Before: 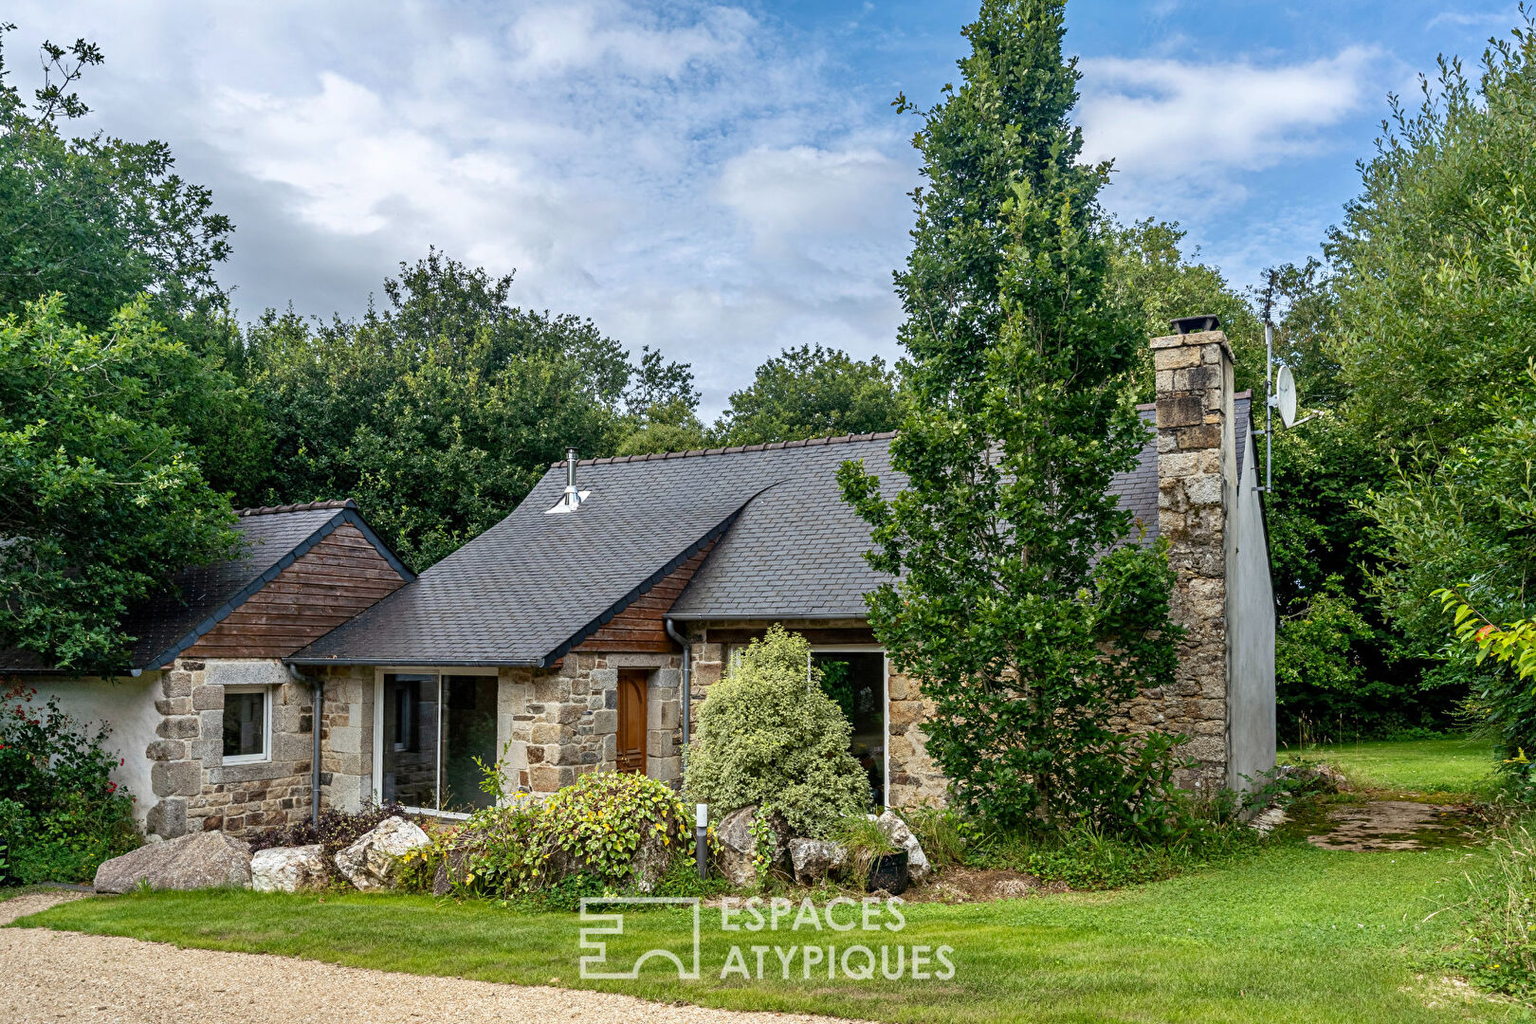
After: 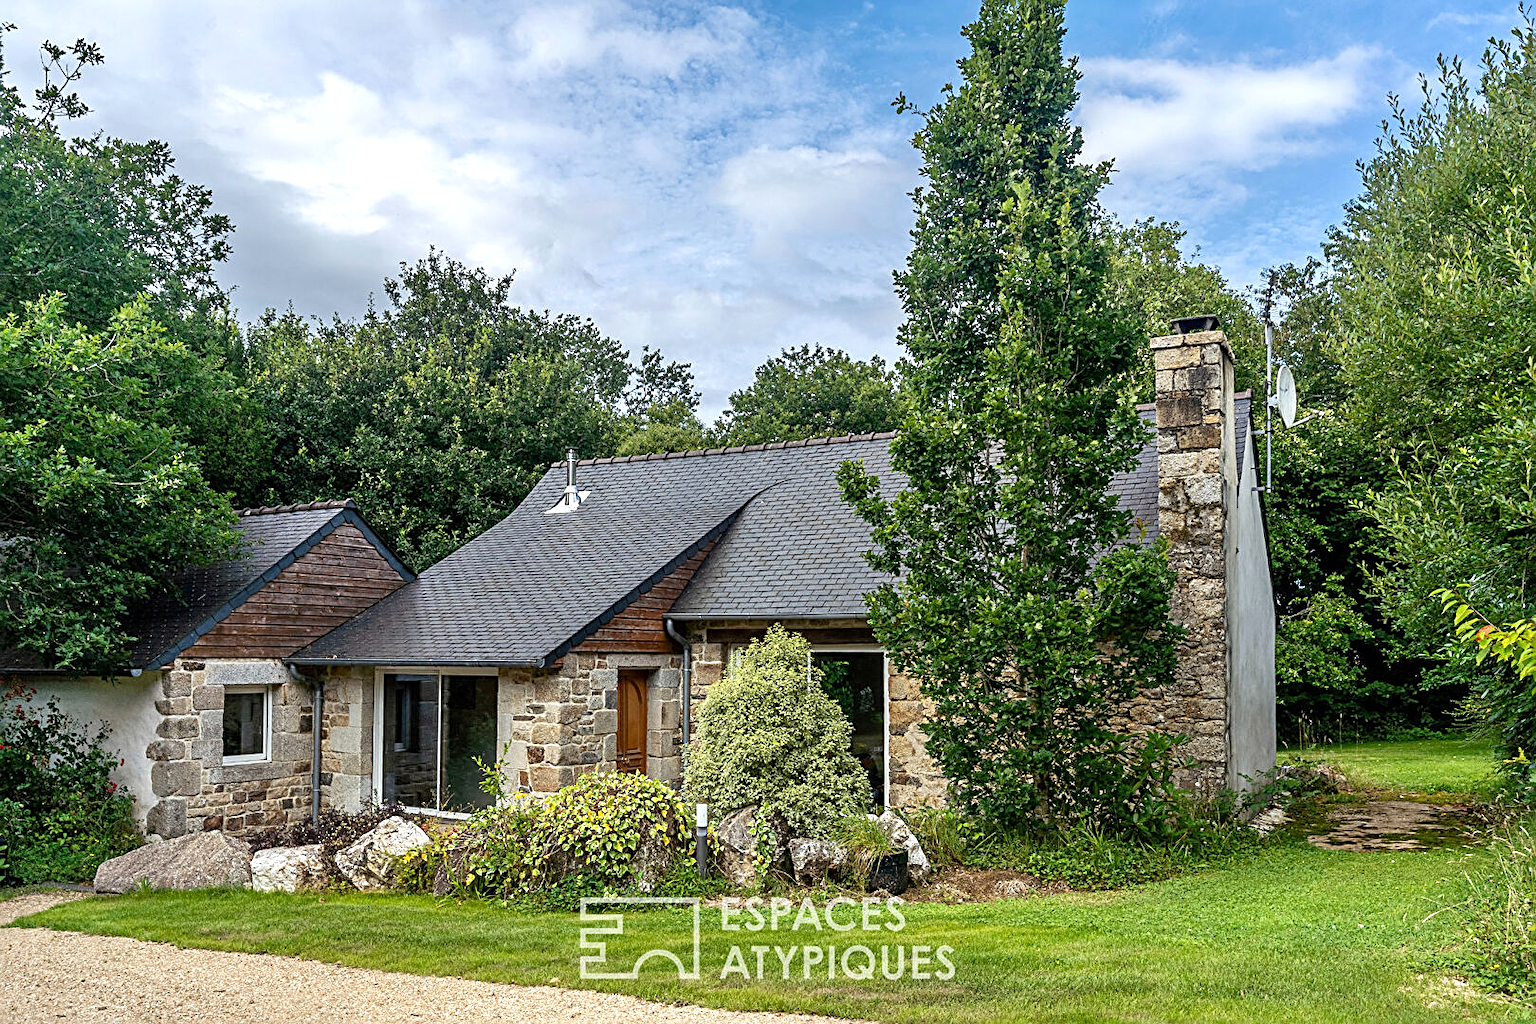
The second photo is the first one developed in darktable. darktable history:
sharpen: amount 0.491
exposure: exposure 0.208 EV, compensate highlight preservation false
